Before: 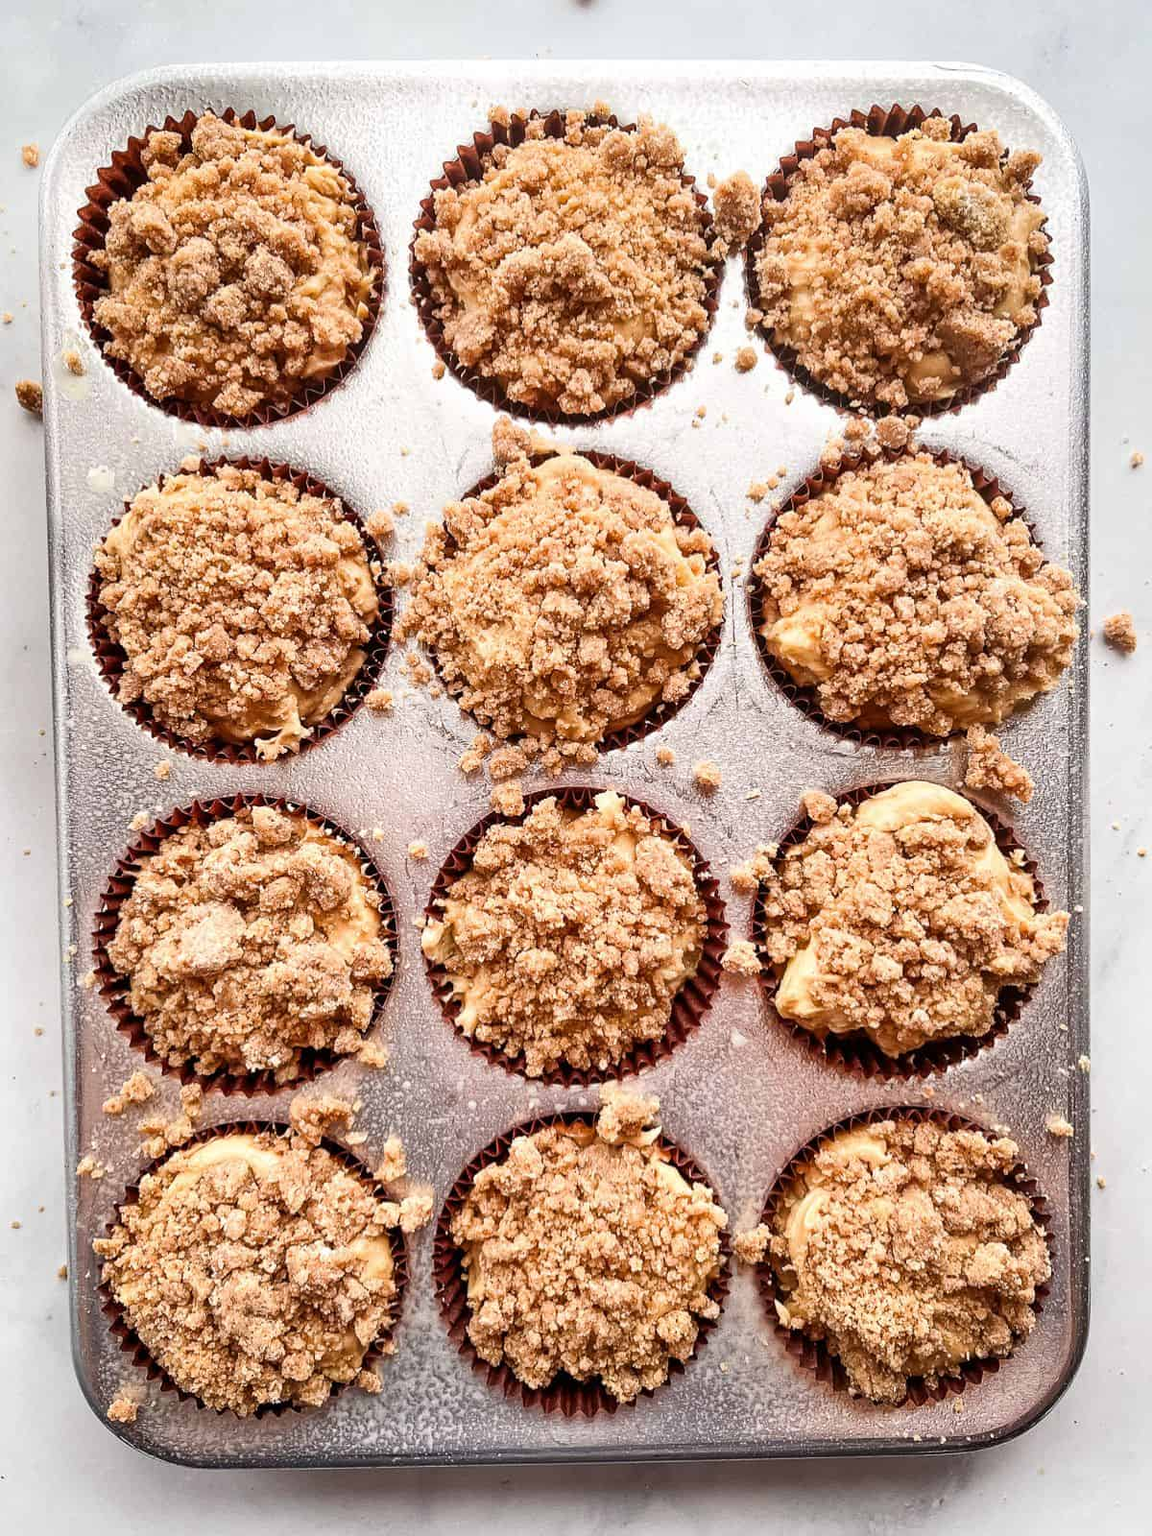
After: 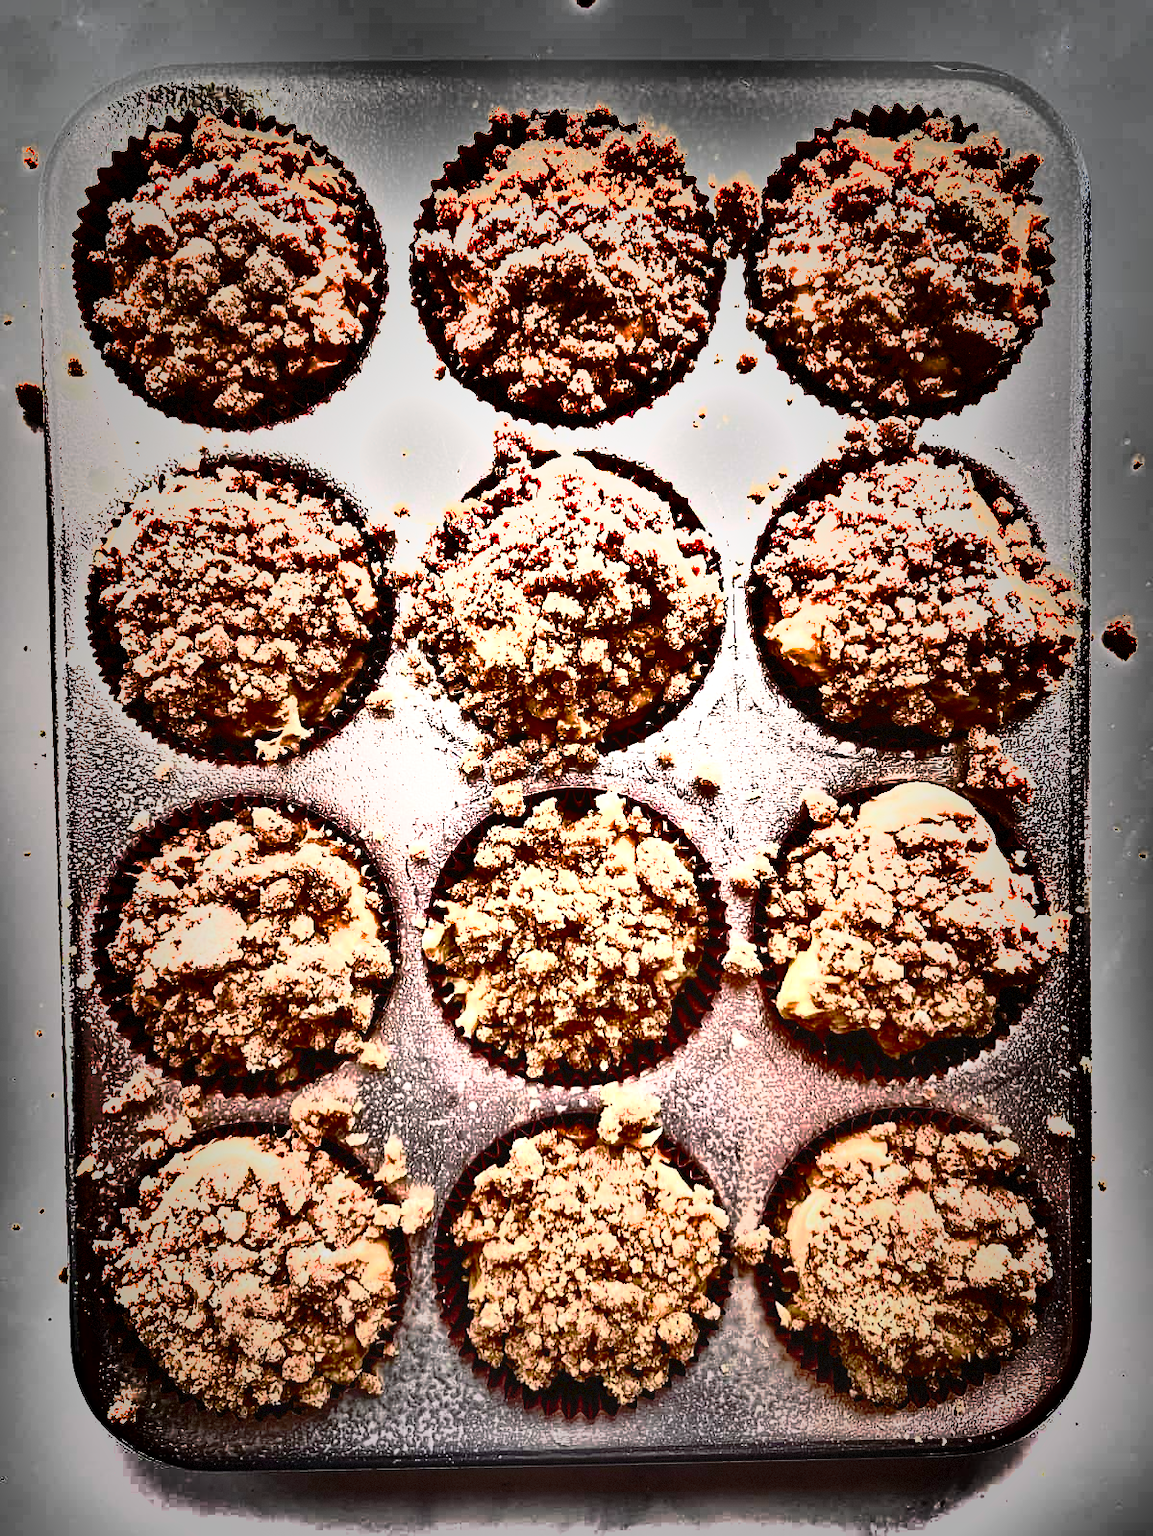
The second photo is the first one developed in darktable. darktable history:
tone equalizer: -8 EV -1.06 EV, -7 EV -1.03 EV, -6 EV -0.827 EV, -5 EV -0.613 EV, -3 EV 0.6 EV, -2 EV 0.893 EV, -1 EV 1.01 EV, +0 EV 1.08 EV
shadows and highlights: shadows 24.72, highlights -78.81, soften with gaussian
tone curve: curves: ch0 [(0, 0) (0.003, 0.132) (0.011, 0.136) (0.025, 0.14) (0.044, 0.147) (0.069, 0.149) (0.1, 0.156) (0.136, 0.163) (0.177, 0.177) (0.224, 0.2) (0.277, 0.251) (0.335, 0.311) (0.399, 0.387) (0.468, 0.487) (0.543, 0.585) (0.623, 0.675) (0.709, 0.742) (0.801, 0.81) (0.898, 0.867) (1, 1)], preserve colors none
crop: bottom 0.077%
vignetting: fall-off start 16.35%, fall-off radius 98.75%, brightness -0.574, saturation 0.002, width/height ratio 0.711, dithering 8-bit output
